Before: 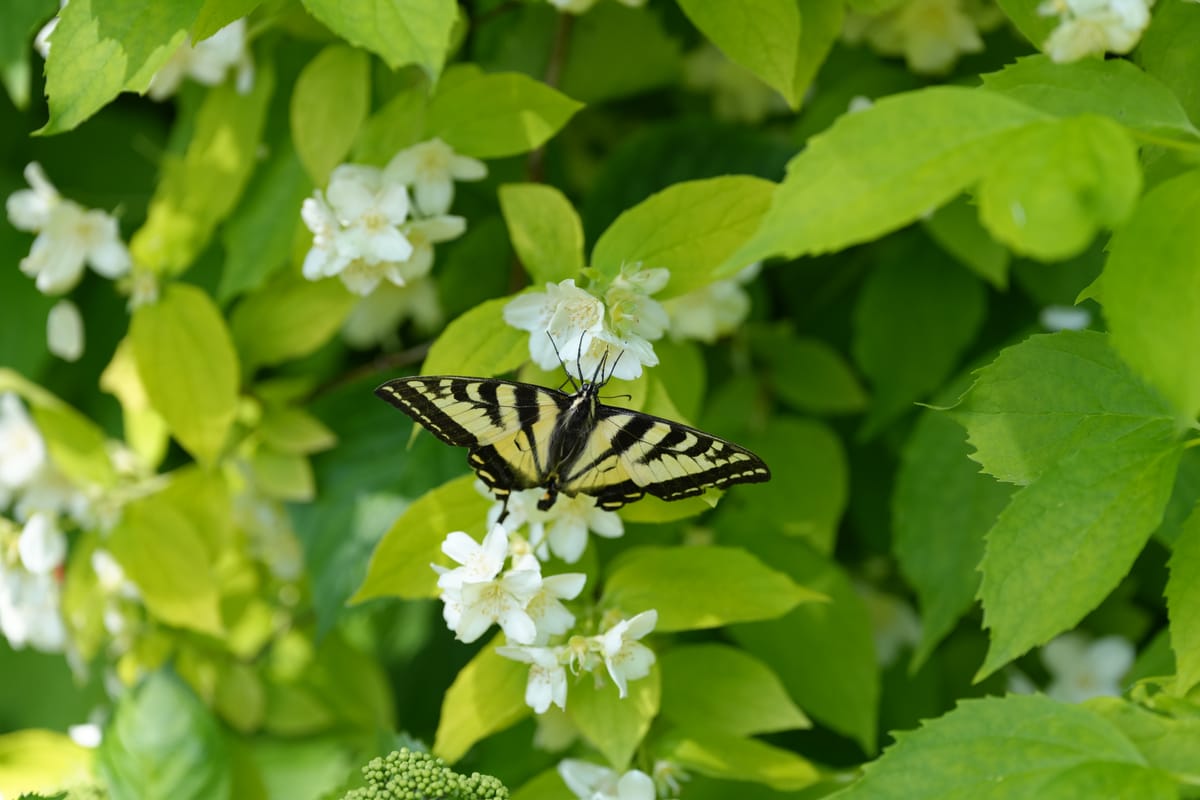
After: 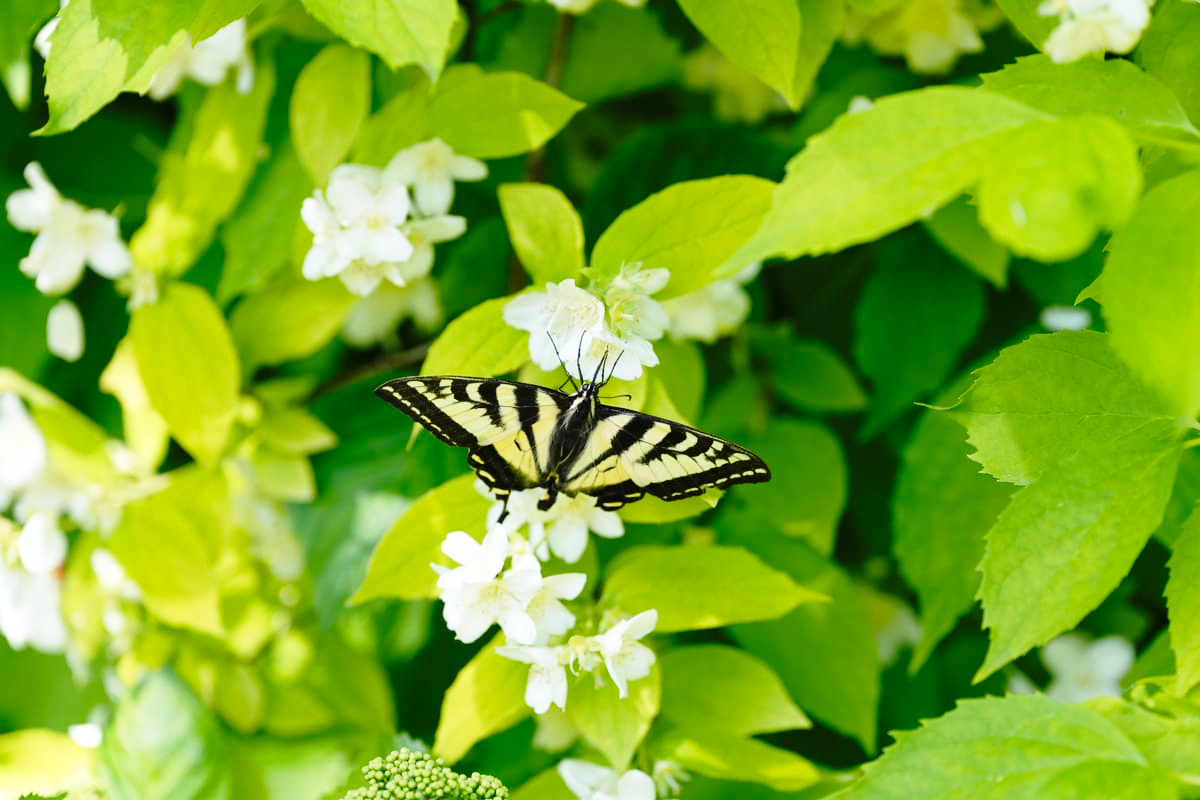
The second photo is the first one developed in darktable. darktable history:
base curve: curves: ch0 [(0, 0) (0.028, 0.03) (0.121, 0.232) (0.46, 0.748) (0.859, 0.968) (1, 1)], preserve colors none
exposure: compensate highlight preservation false
